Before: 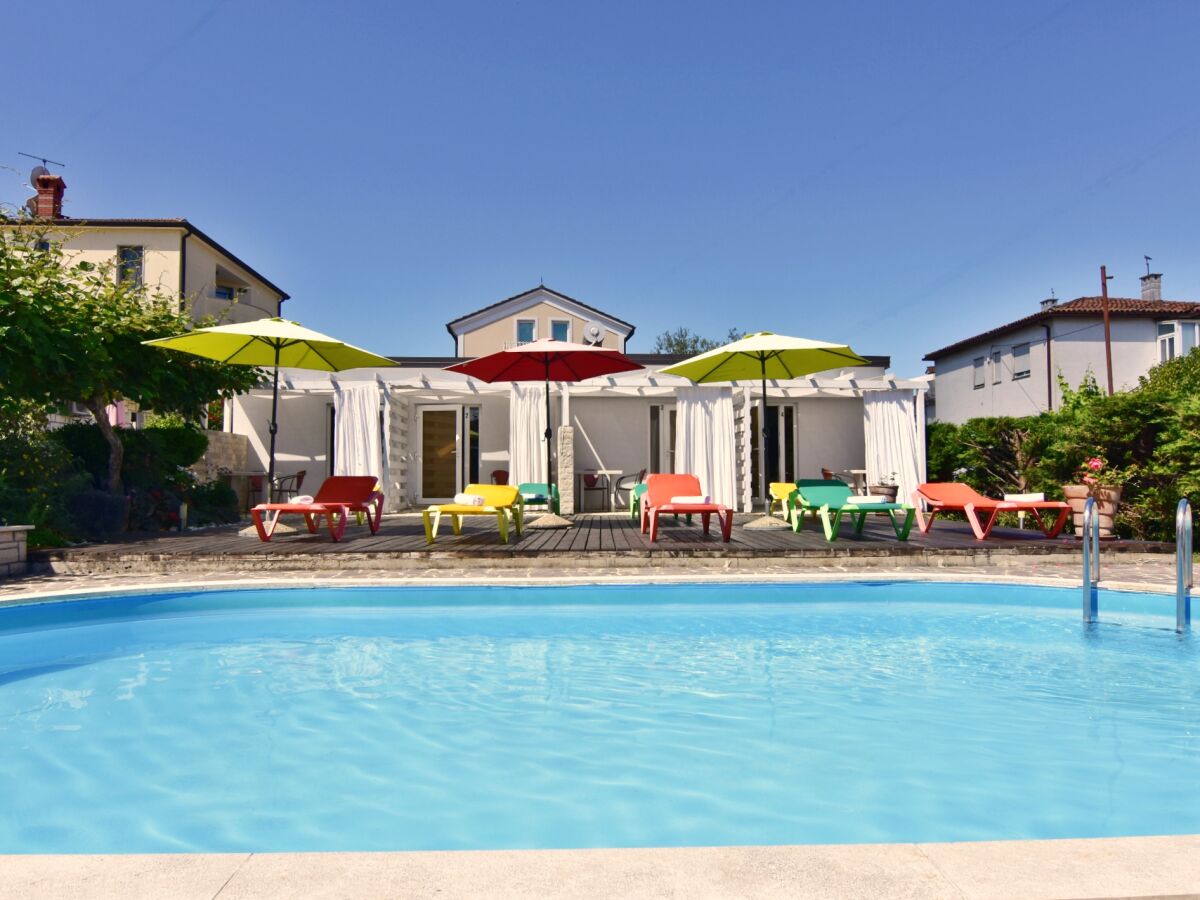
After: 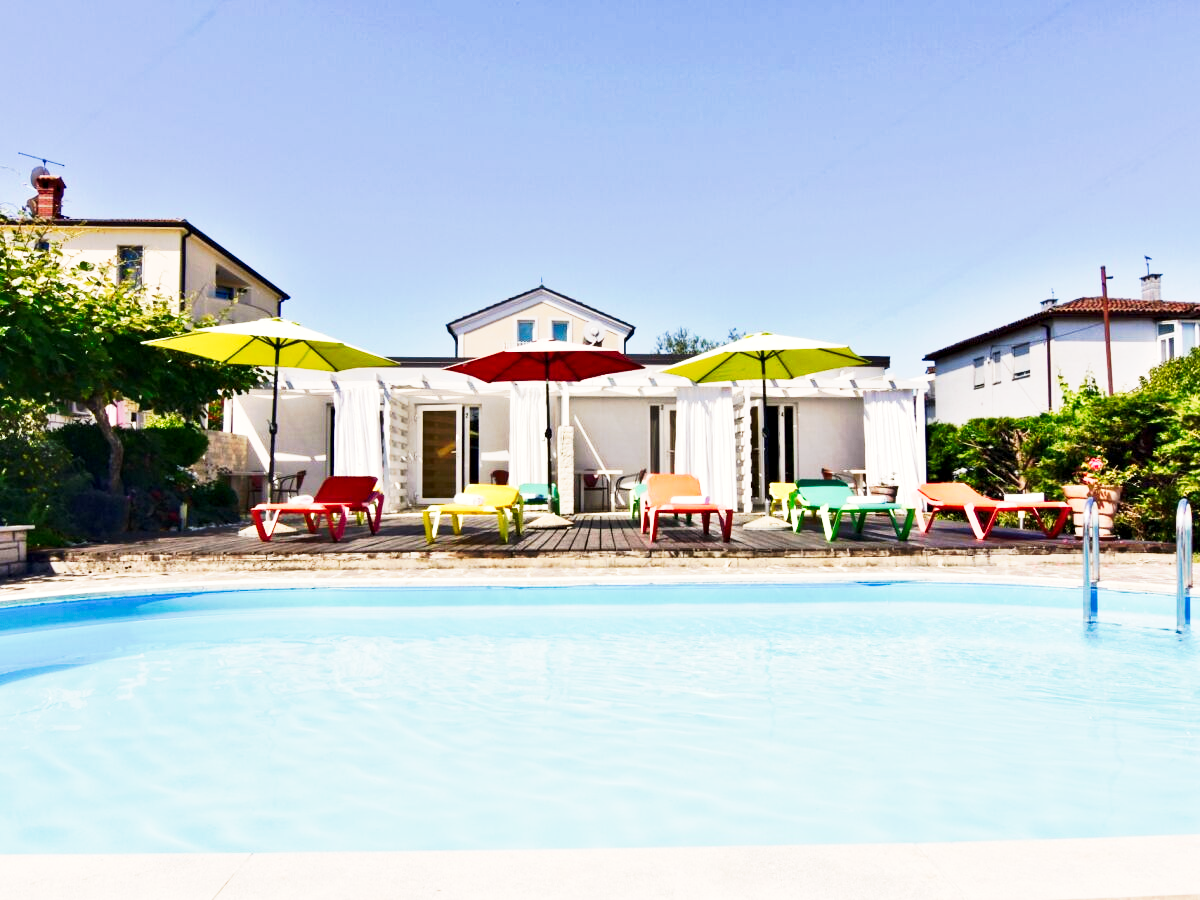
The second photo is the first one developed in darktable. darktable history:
contrast equalizer: octaves 7, y [[0.6 ×6], [0.55 ×6], [0 ×6], [0 ×6], [0 ×6]], mix 0.29
tone curve: curves: ch0 [(0, 0) (0.003, 0.003) (0.011, 0.013) (0.025, 0.029) (0.044, 0.052) (0.069, 0.081) (0.1, 0.116) (0.136, 0.158) (0.177, 0.207) (0.224, 0.268) (0.277, 0.373) (0.335, 0.465) (0.399, 0.565) (0.468, 0.674) (0.543, 0.79) (0.623, 0.853) (0.709, 0.918) (0.801, 0.956) (0.898, 0.977) (1, 1)], preserve colors none
